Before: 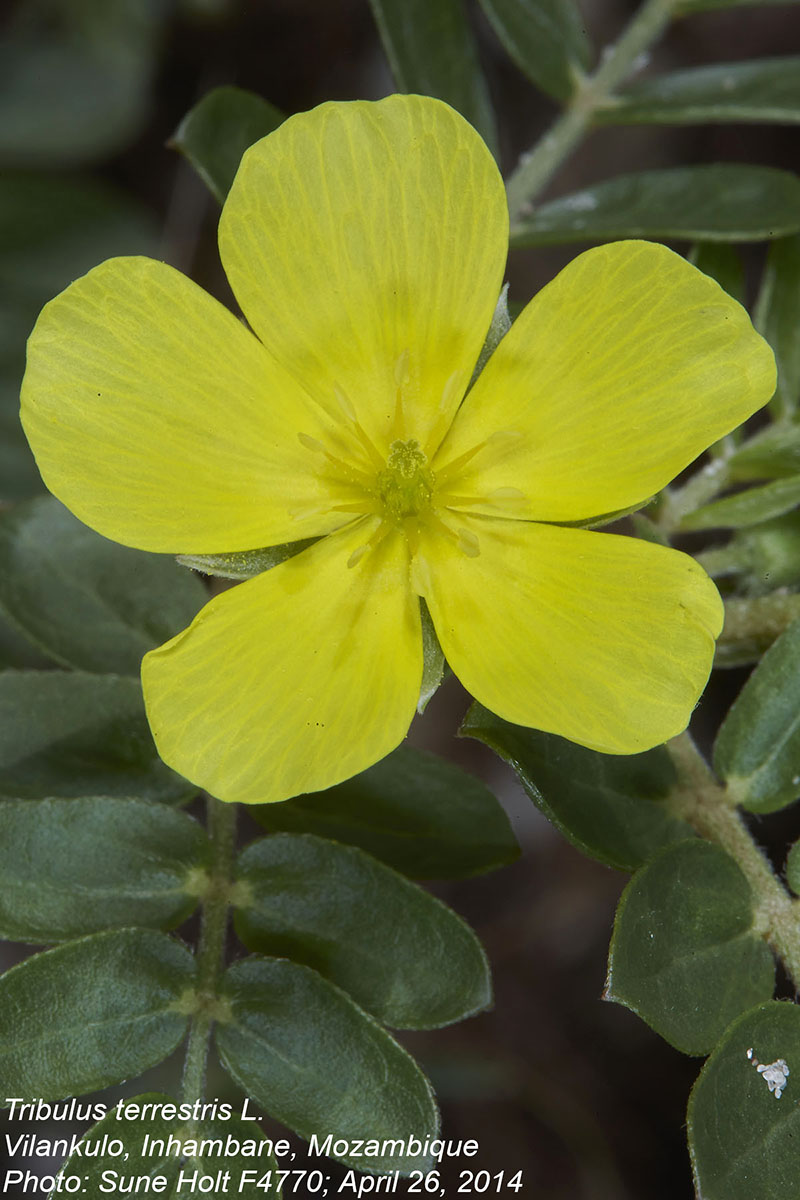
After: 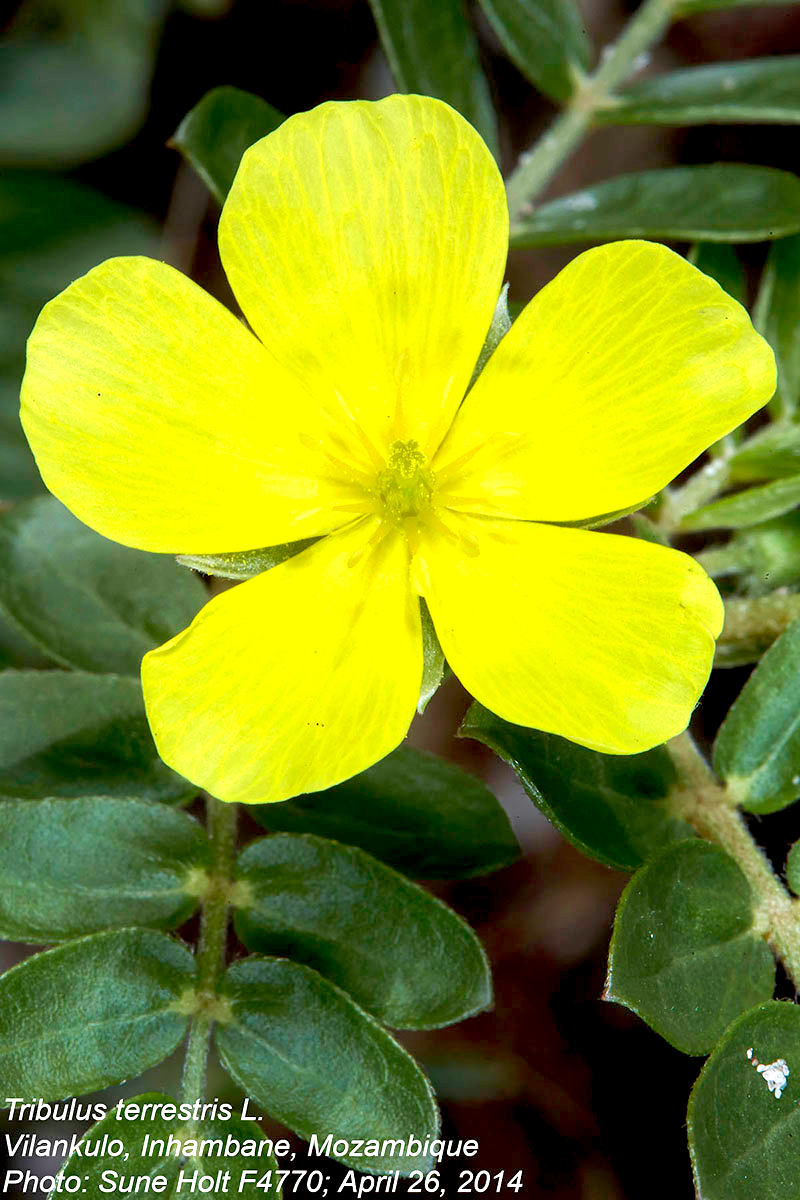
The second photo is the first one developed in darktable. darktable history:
exposure: black level correction 0.01, exposure 1 EV, compensate highlight preservation false
velvia: strength 14.34%
